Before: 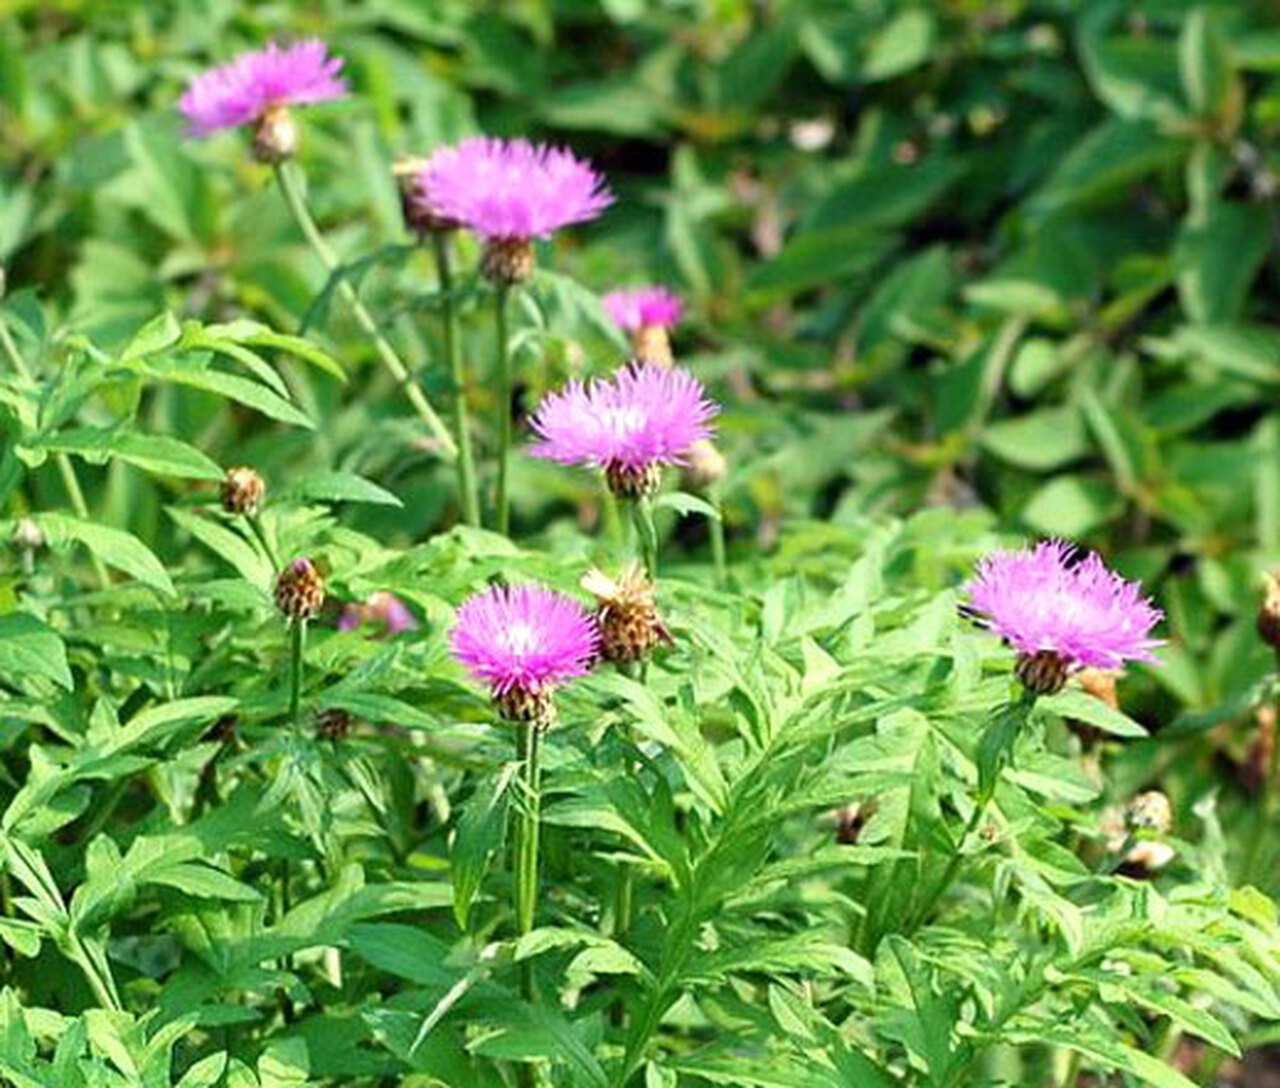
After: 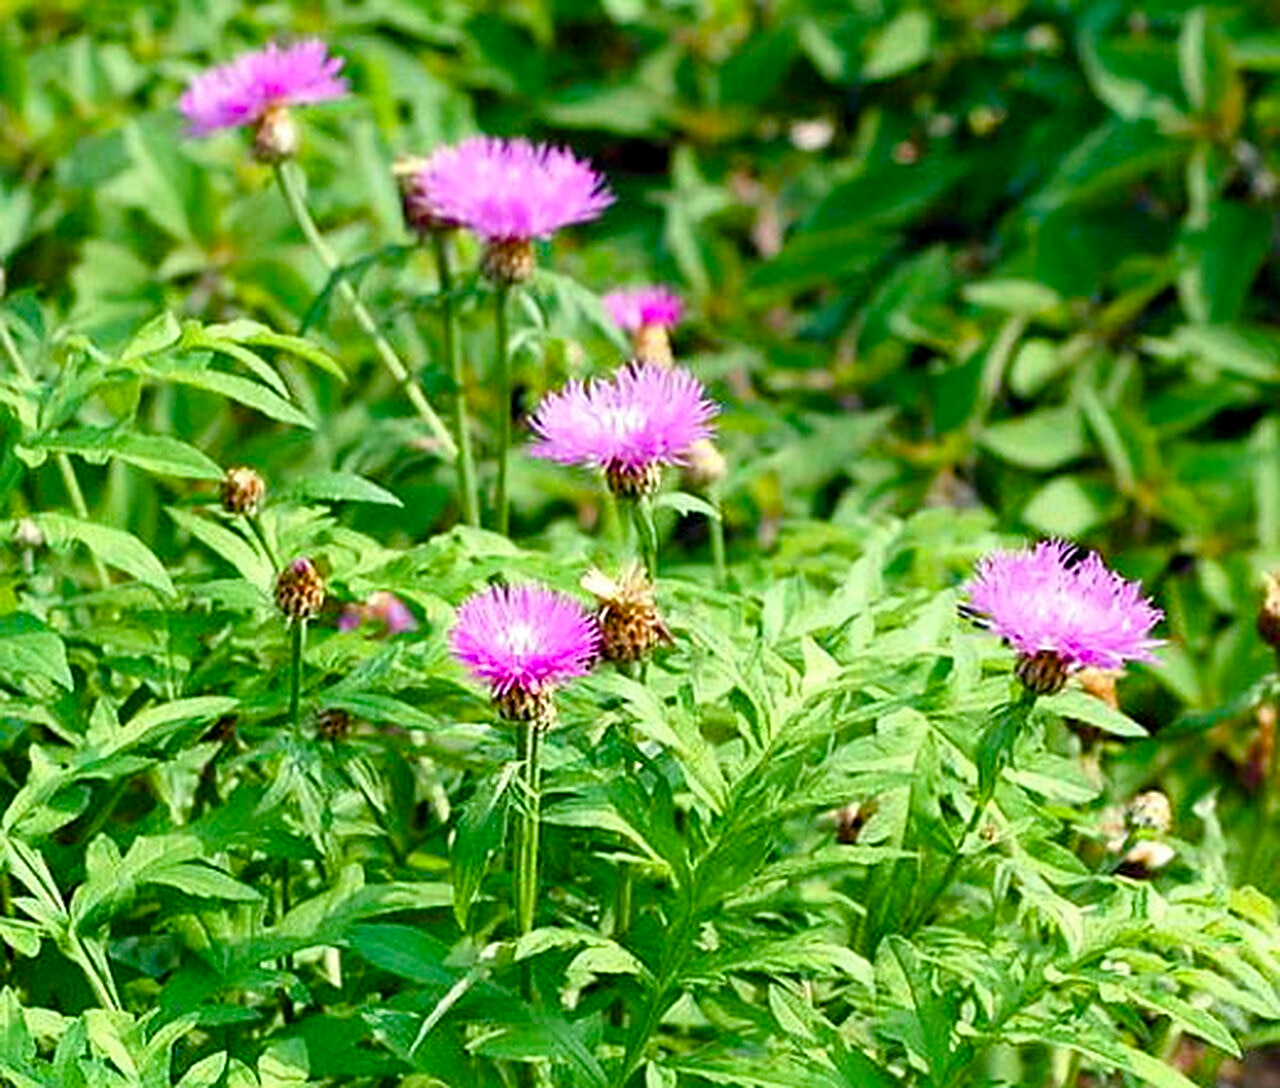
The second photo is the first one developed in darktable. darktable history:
sharpen: on, module defaults
color balance rgb: perceptual saturation grading › global saturation 34.615%, perceptual saturation grading › highlights -29.869%, perceptual saturation grading › shadows 35.985%
exposure: black level correction 0, compensate exposure bias true, compensate highlight preservation false
